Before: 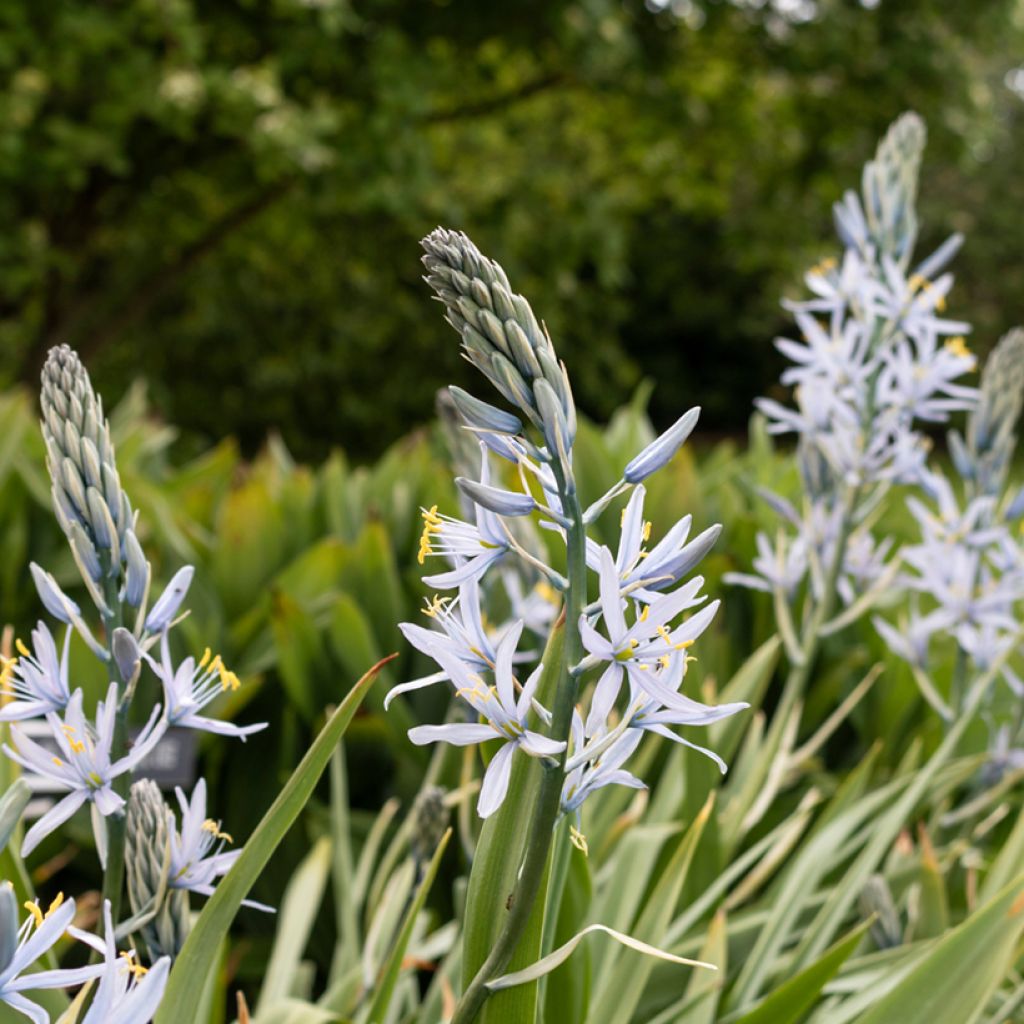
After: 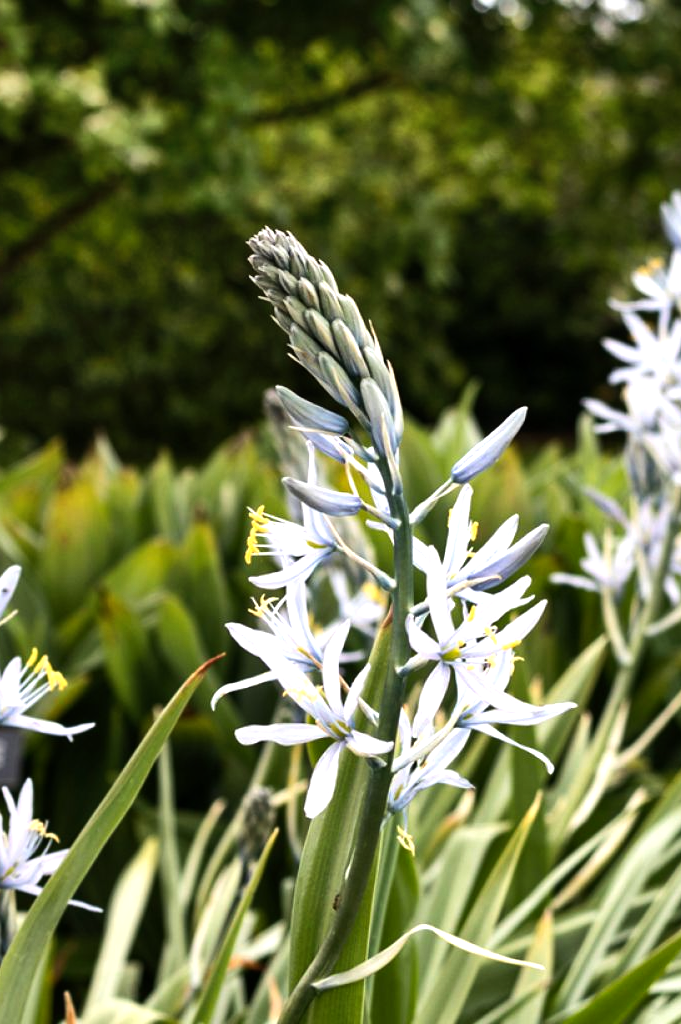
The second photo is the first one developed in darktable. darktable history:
shadows and highlights: white point adjustment 0.05, highlights color adjustment 55.9%, soften with gaussian
crop: left 16.899%, right 16.556%
tone equalizer: -8 EV -0.75 EV, -7 EV -0.7 EV, -6 EV -0.6 EV, -5 EV -0.4 EV, -3 EV 0.4 EV, -2 EV 0.6 EV, -1 EV 0.7 EV, +0 EV 0.75 EV, edges refinement/feathering 500, mask exposure compensation -1.57 EV, preserve details no
